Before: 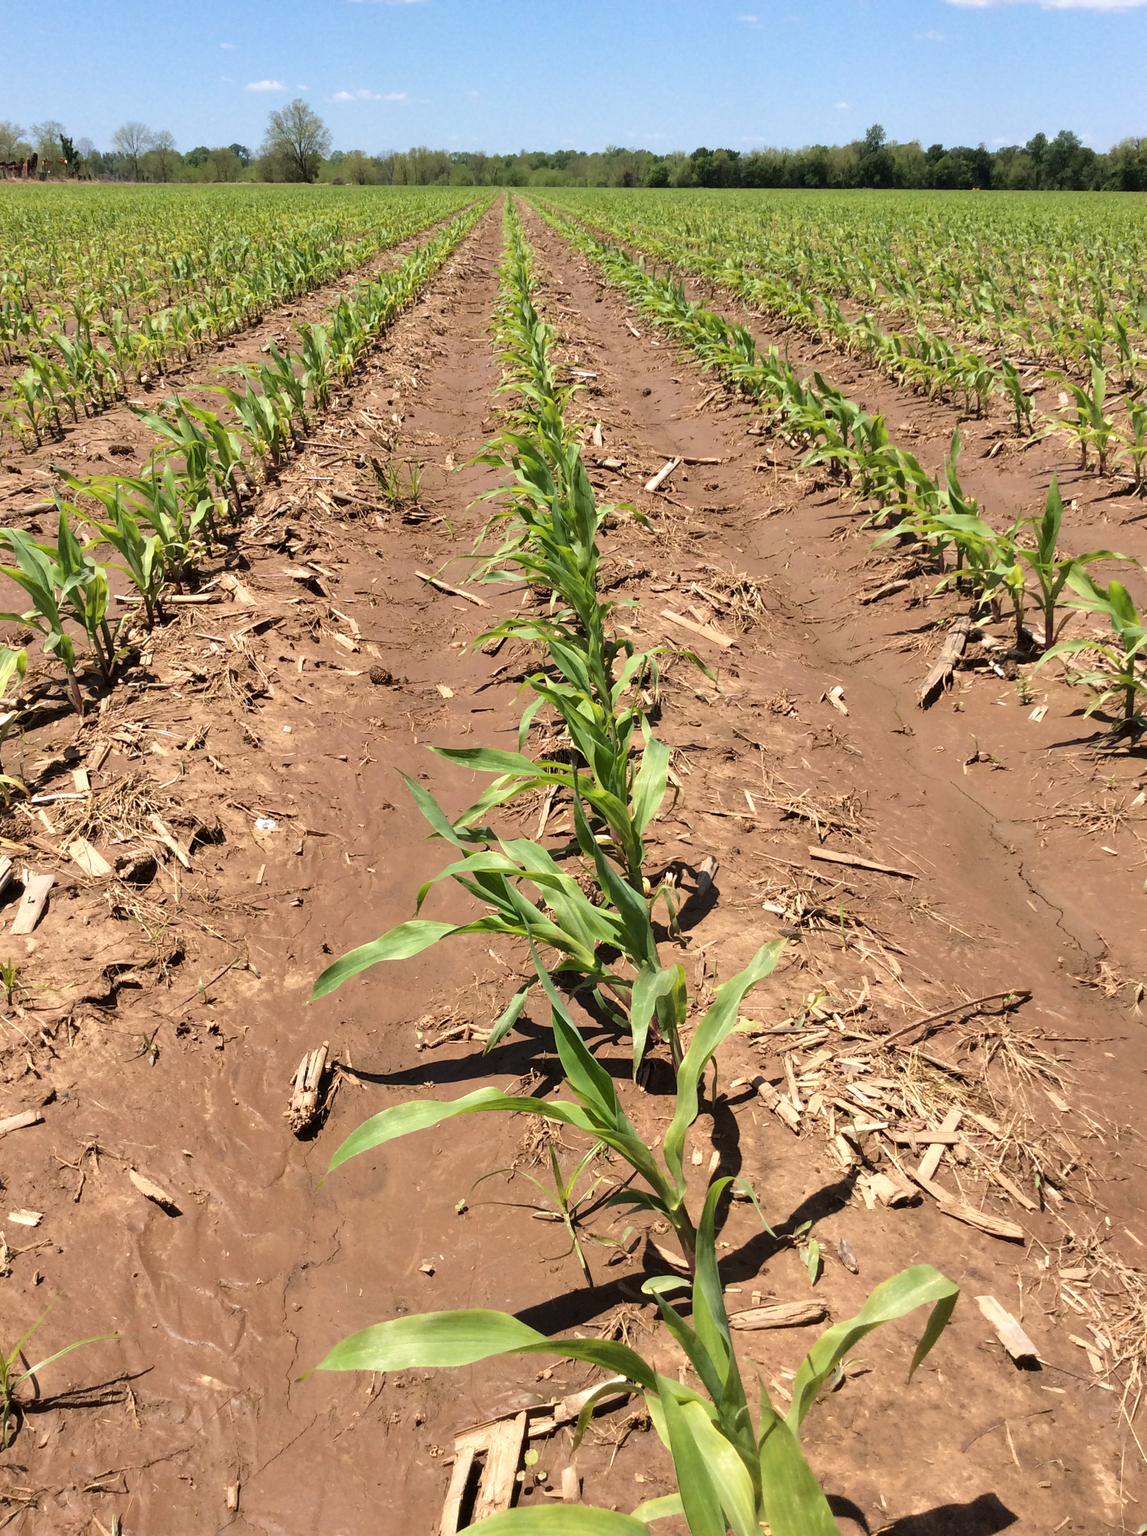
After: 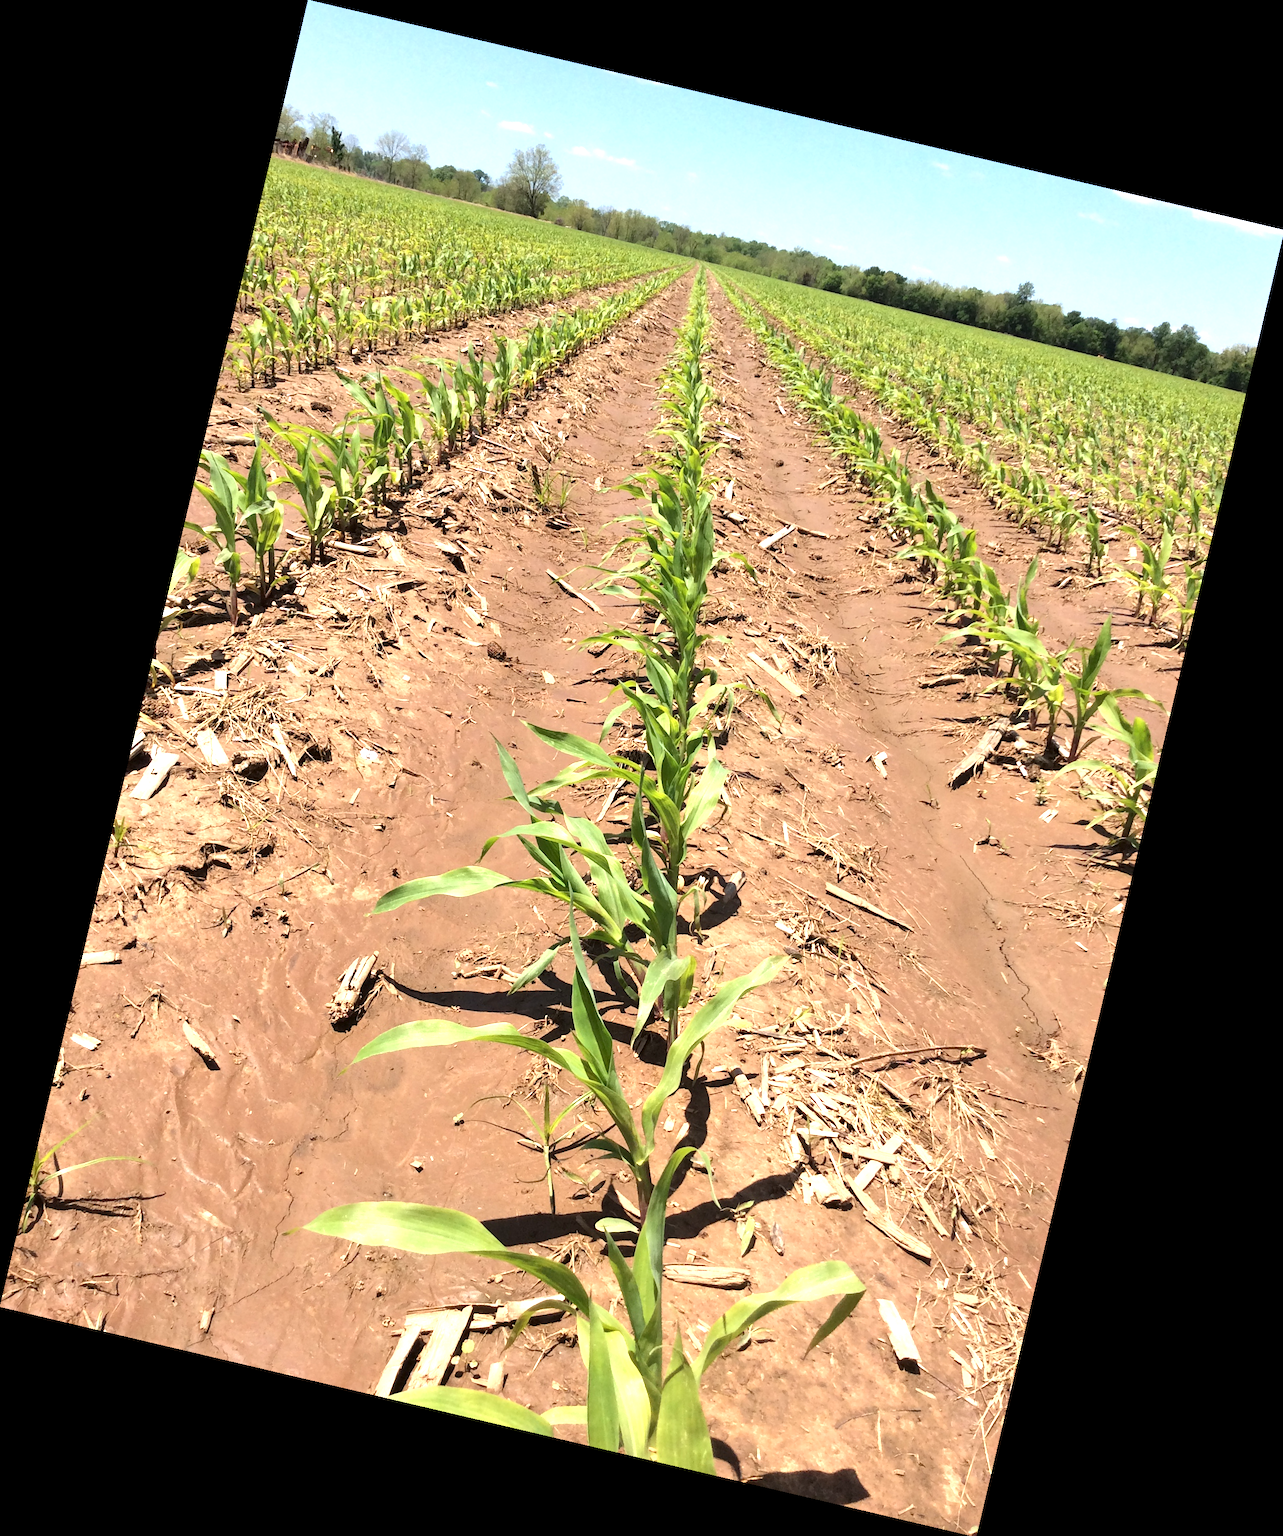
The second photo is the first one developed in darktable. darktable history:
exposure: exposure 0.74 EV, compensate highlight preservation false
rotate and perspective: rotation 13.27°, automatic cropping off
